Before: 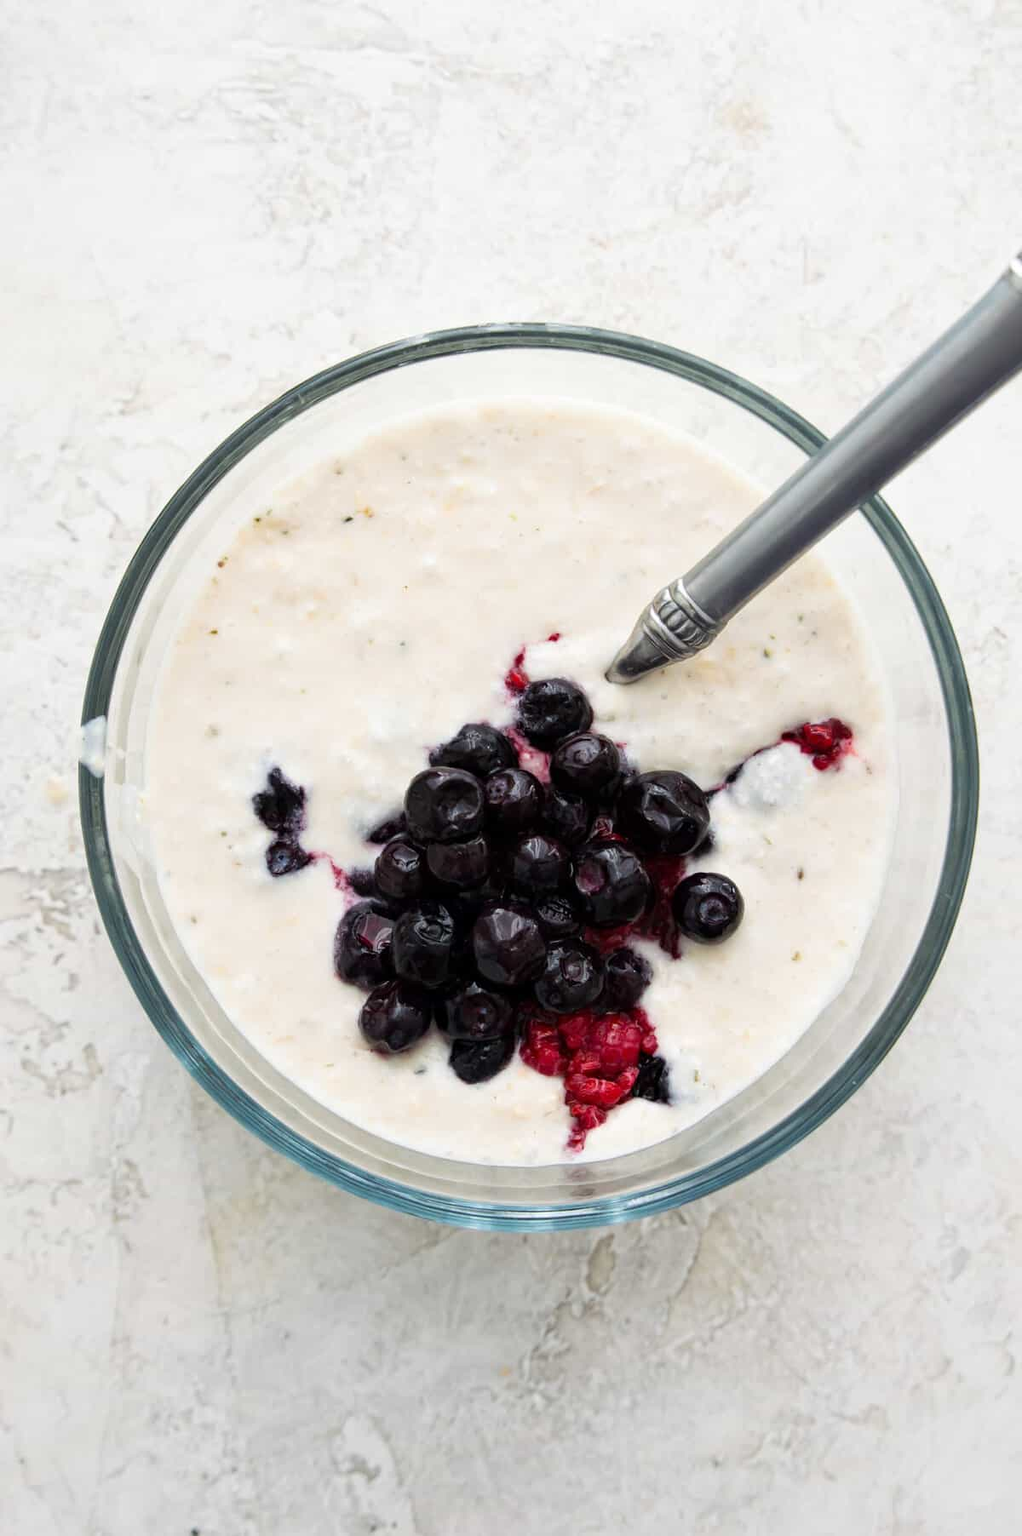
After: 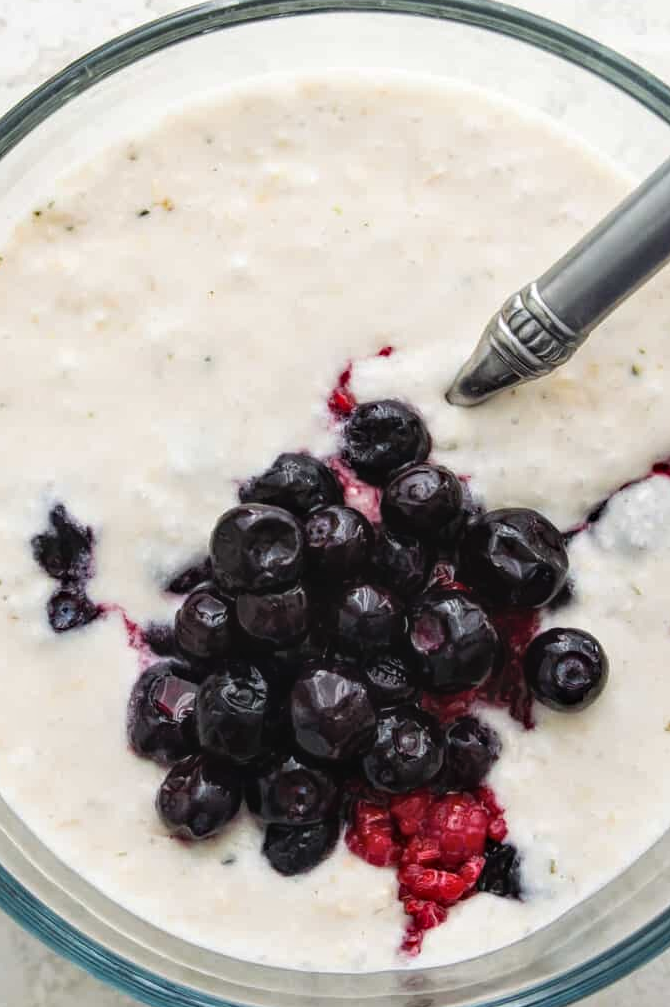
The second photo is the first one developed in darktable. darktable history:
crop and rotate: left 22.13%, top 22.054%, right 22.026%, bottom 22.102%
rotate and perspective: automatic cropping off
local contrast: on, module defaults
